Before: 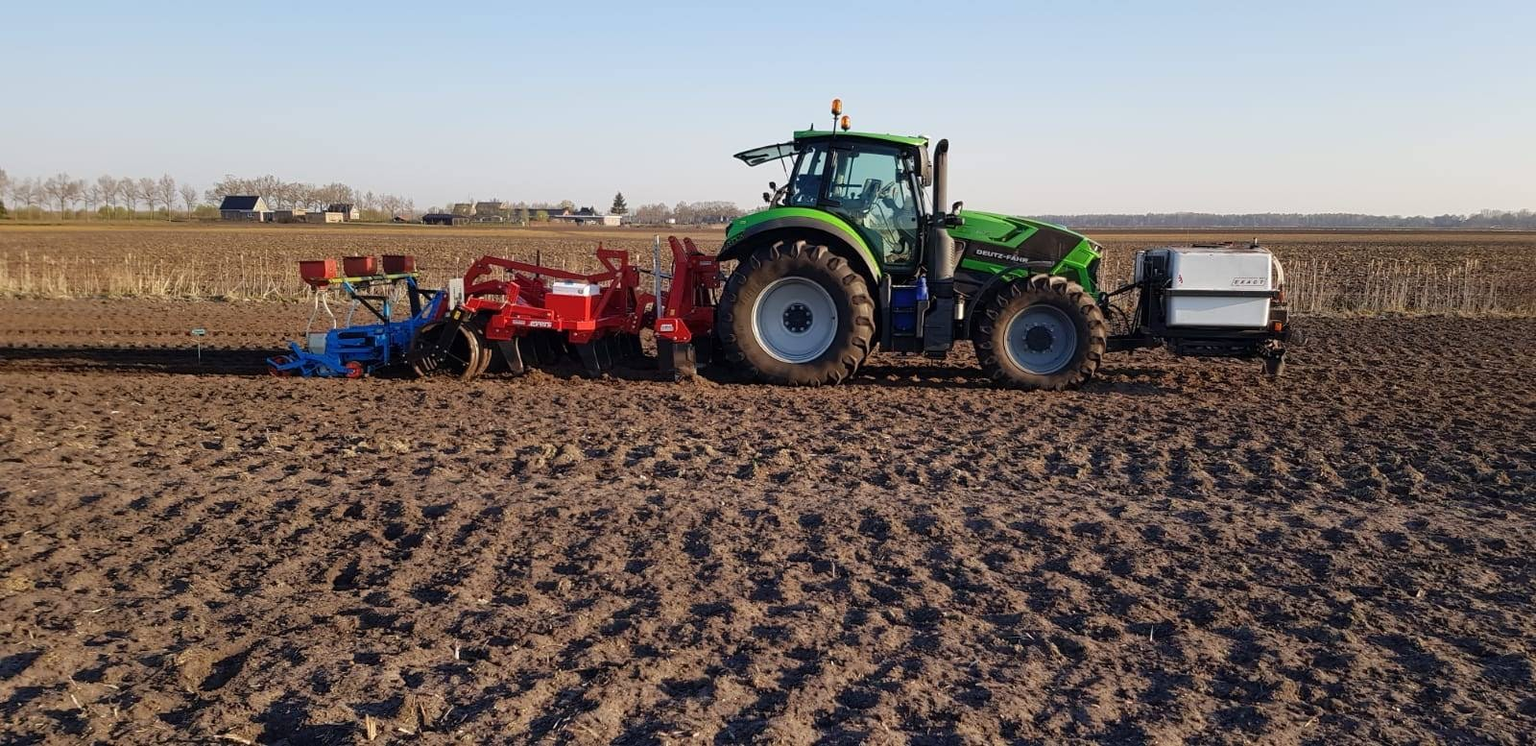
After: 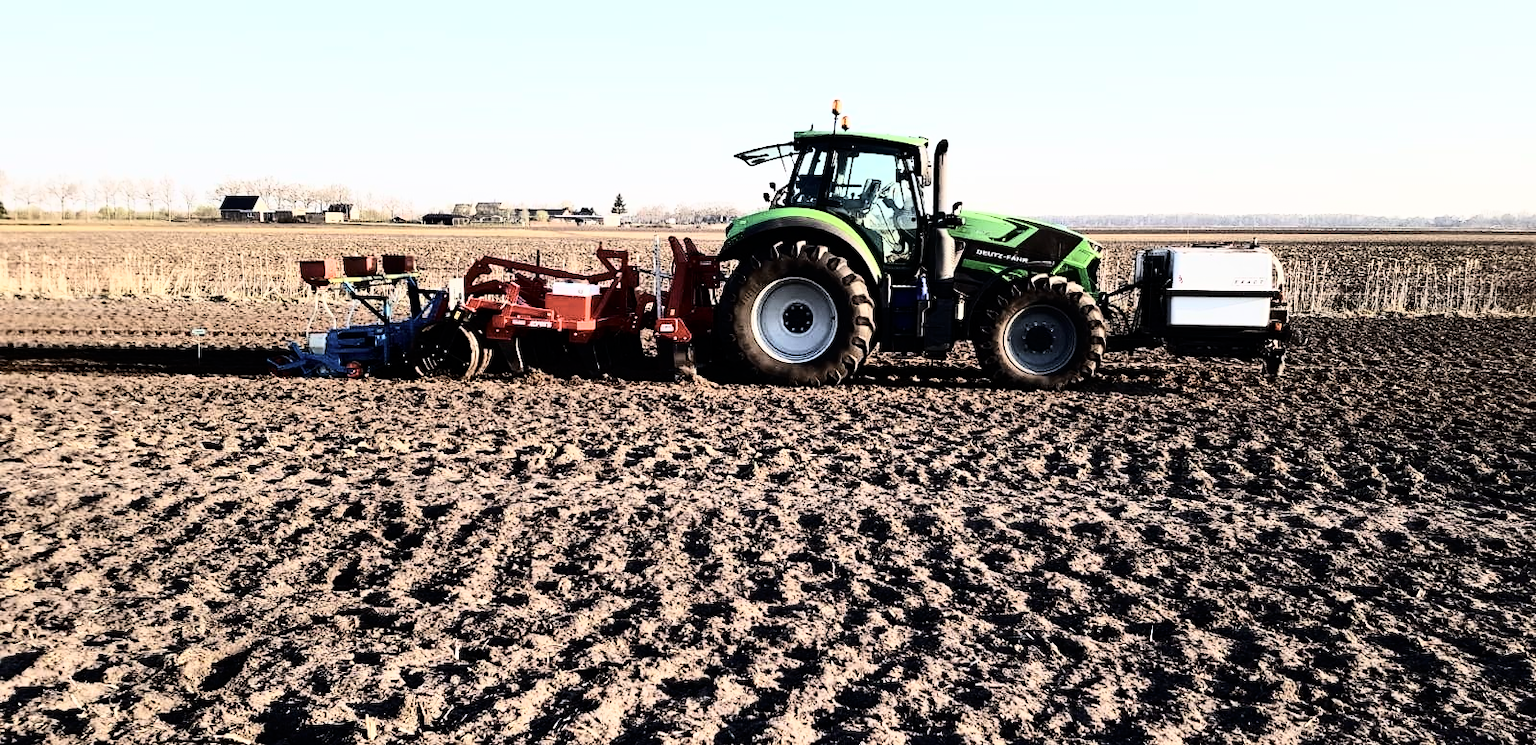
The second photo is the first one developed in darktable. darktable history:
tone equalizer: on, module defaults
rgb curve: curves: ch0 [(0, 0) (0.21, 0.15) (0.24, 0.21) (0.5, 0.75) (0.75, 0.96) (0.89, 0.99) (1, 1)]; ch1 [(0, 0.02) (0.21, 0.13) (0.25, 0.2) (0.5, 0.67) (0.75, 0.9) (0.89, 0.97) (1, 1)]; ch2 [(0, 0.02) (0.21, 0.13) (0.25, 0.2) (0.5, 0.67) (0.75, 0.9) (0.89, 0.97) (1, 1)], compensate middle gray true
contrast brightness saturation: contrast 0.25, saturation -0.31
